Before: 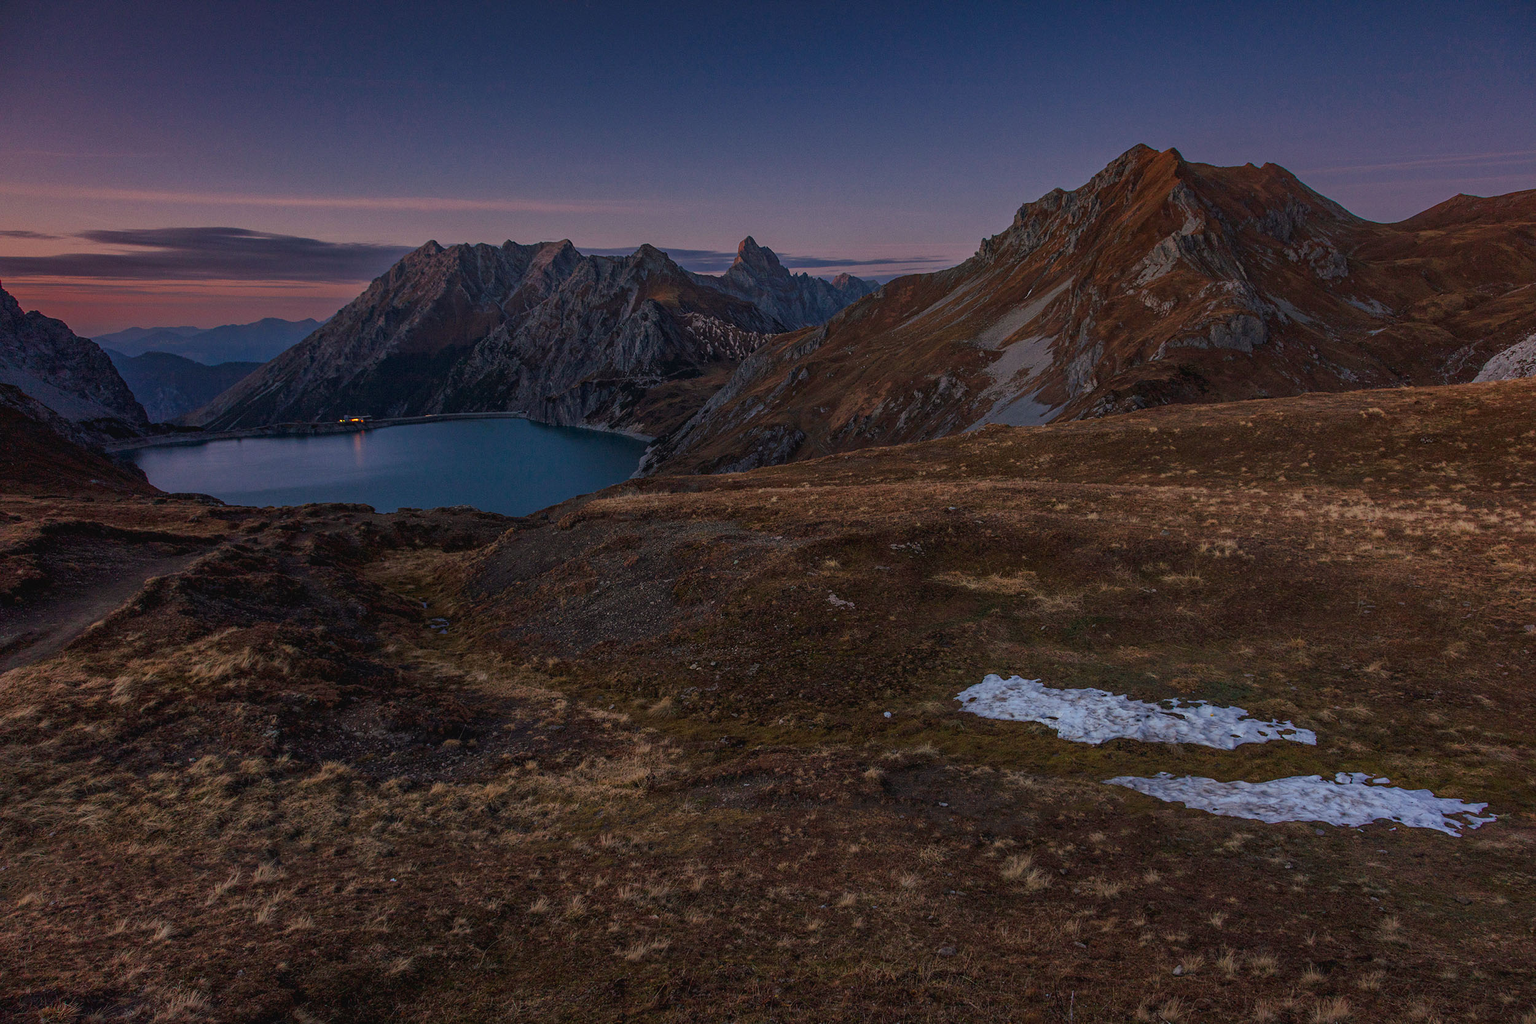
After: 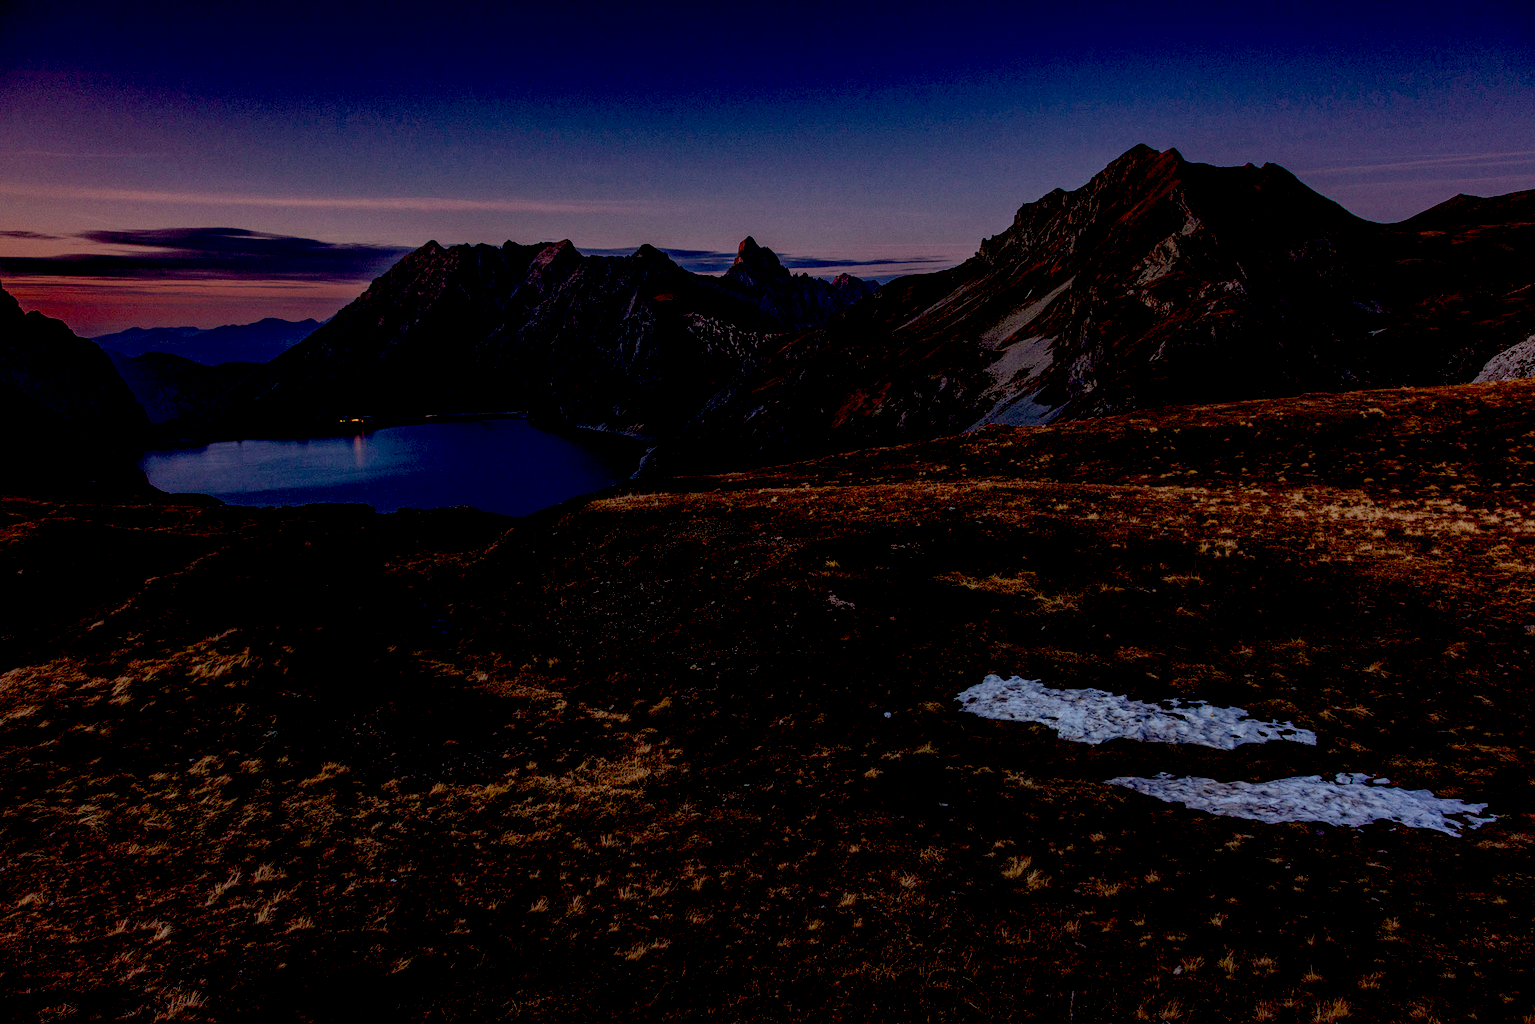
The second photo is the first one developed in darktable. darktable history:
exposure: black level correction 0.048, exposure 0.013 EV, compensate exposure bias true, compensate highlight preservation false
local contrast: on, module defaults
